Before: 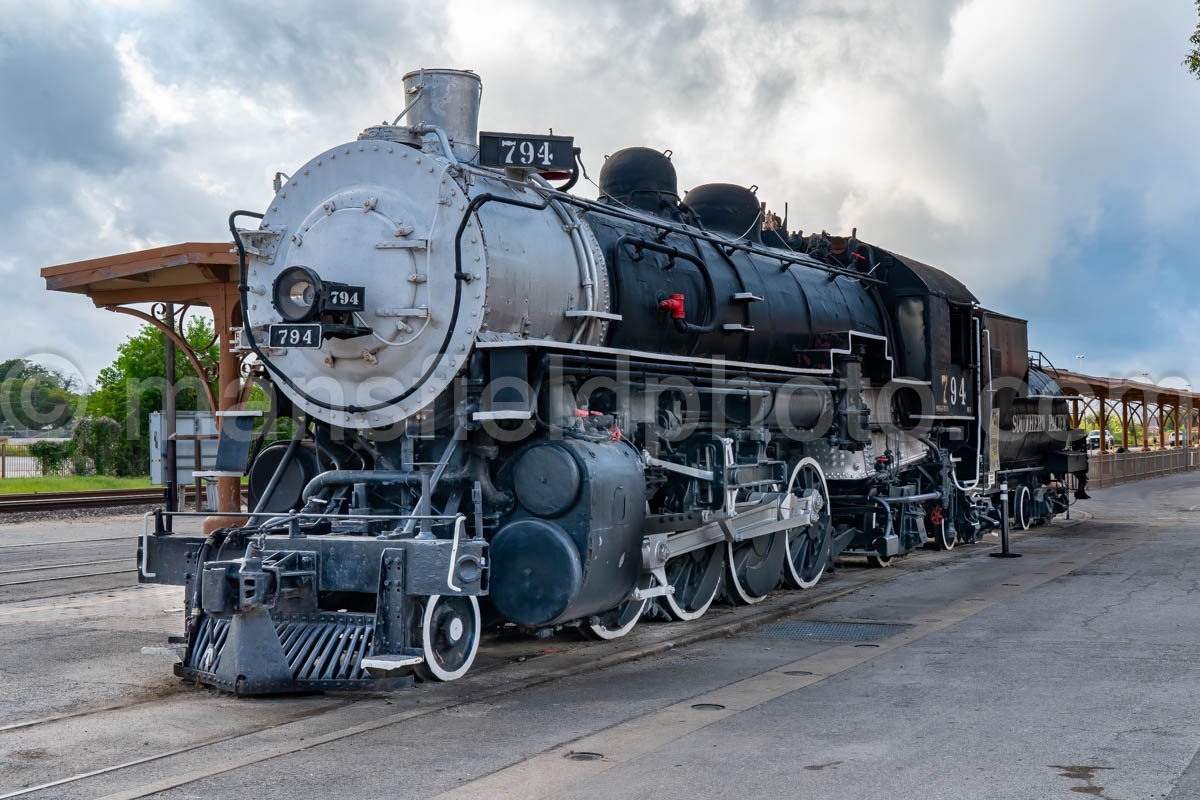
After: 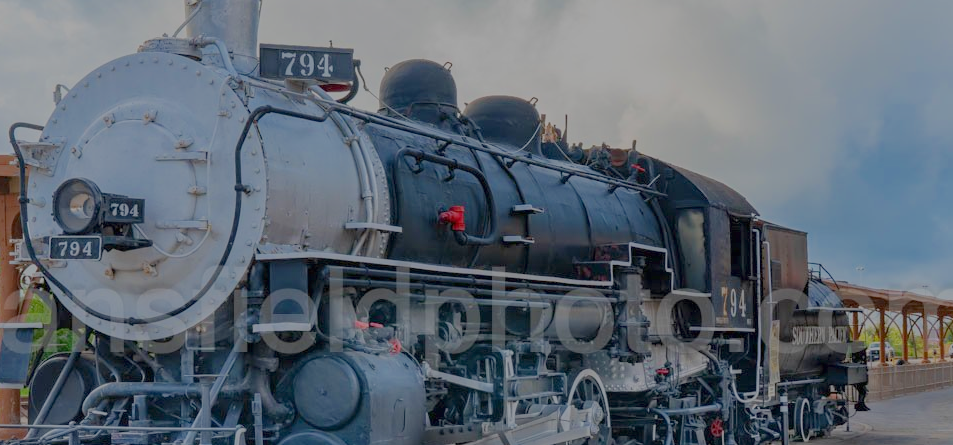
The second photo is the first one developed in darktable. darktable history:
filmic rgb: black relative exposure -14 EV, white relative exposure 8 EV, threshold 3 EV, hardness 3.74, latitude 50%, contrast 0.5, color science v5 (2021), contrast in shadows safe, contrast in highlights safe, enable highlight reconstruction true
crop: left 18.38%, top 11.092%, right 2.134%, bottom 33.217%
